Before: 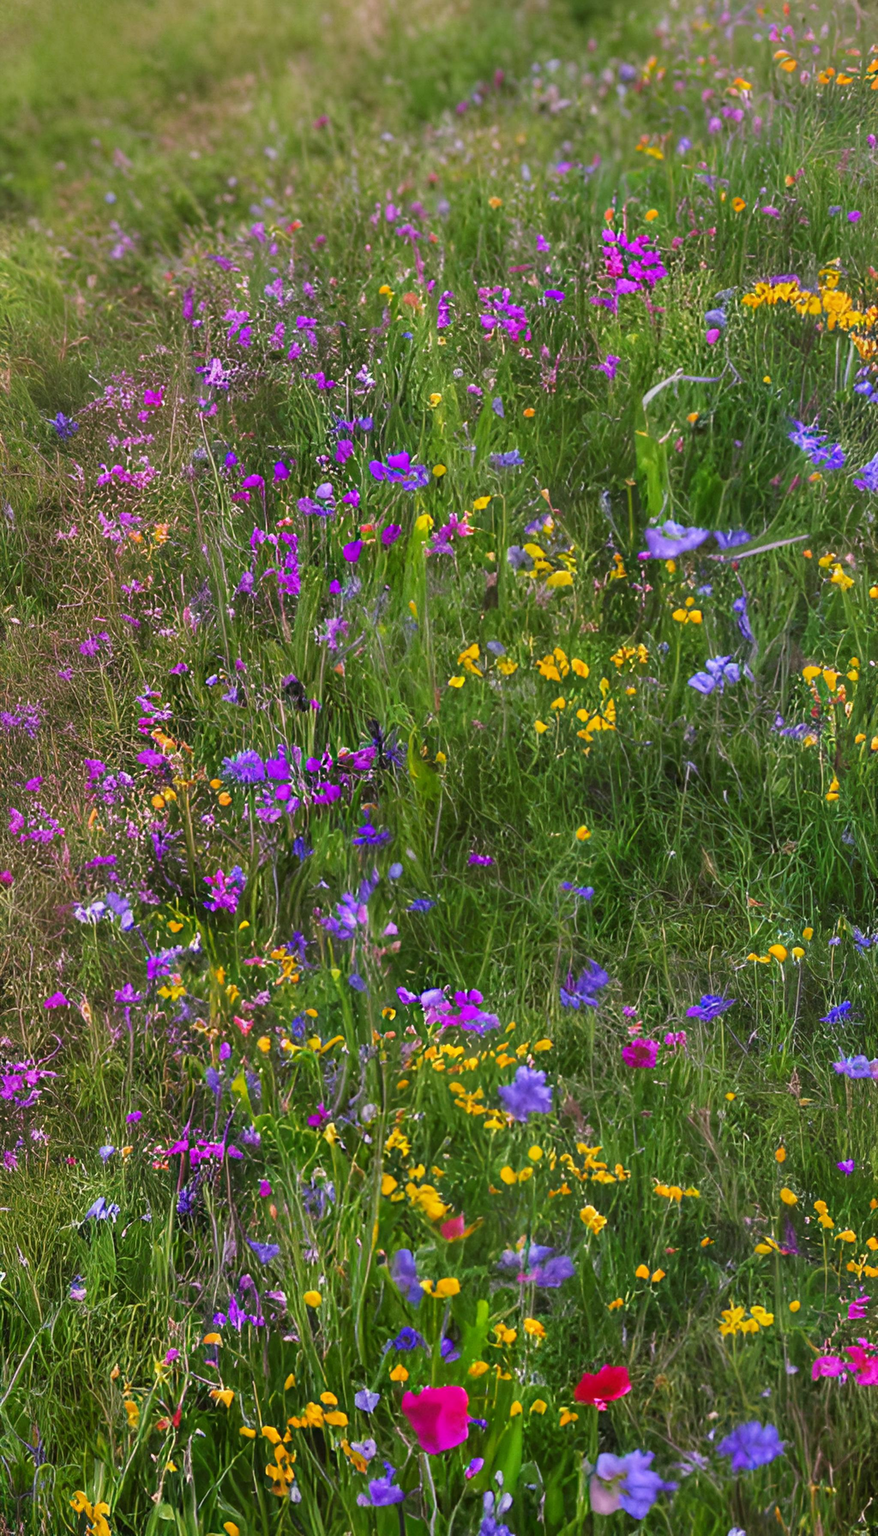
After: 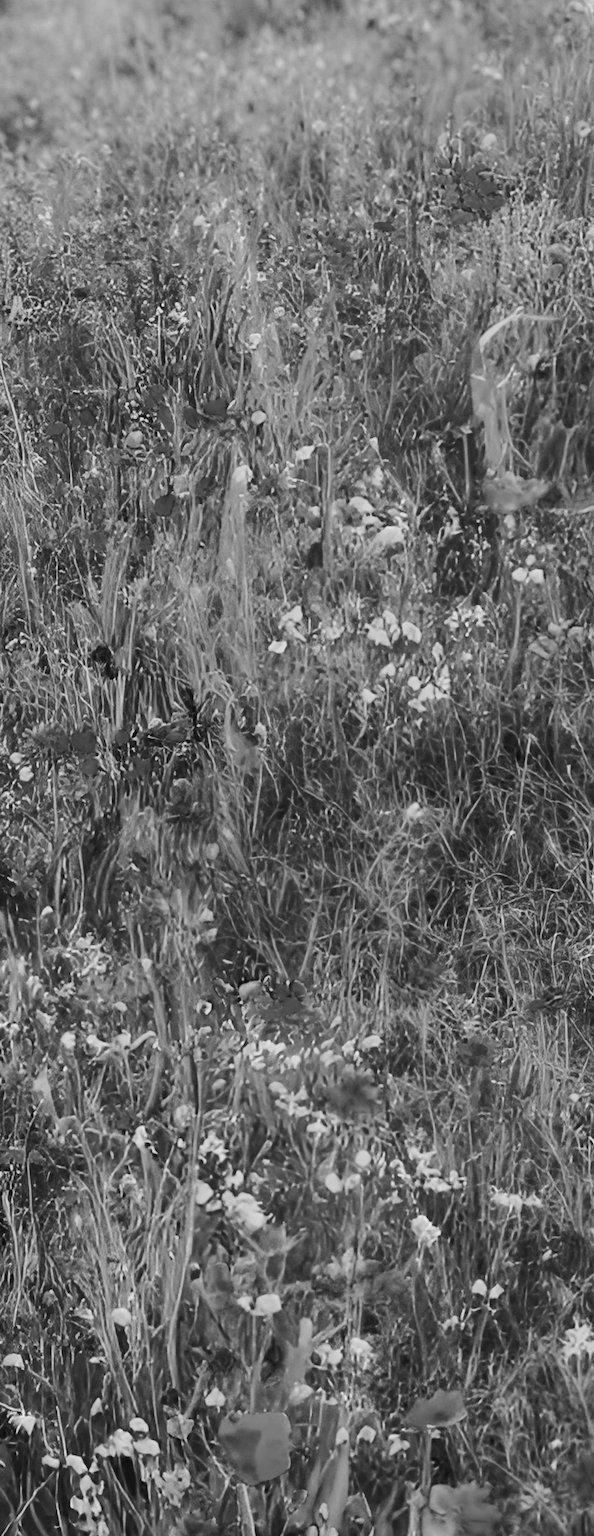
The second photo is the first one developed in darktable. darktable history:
crop and rotate: left 22.918%, top 5.629%, right 14.711%, bottom 2.247%
monochrome: a 26.22, b 42.67, size 0.8
rgb levels: preserve colors max RGB
rgb curve: curves: ch0 [(0, 0) (0.284, 0.292) (0.505, 0.644) (1, 1)]; ch1 [(0, 0) (0.284, 0.292) (0.505, 0.644) (1, 1)]; ch2 [(0, 0) (0.284, 0.292) (0.505, 0.644) (1, 1)], compensate middle gray true
